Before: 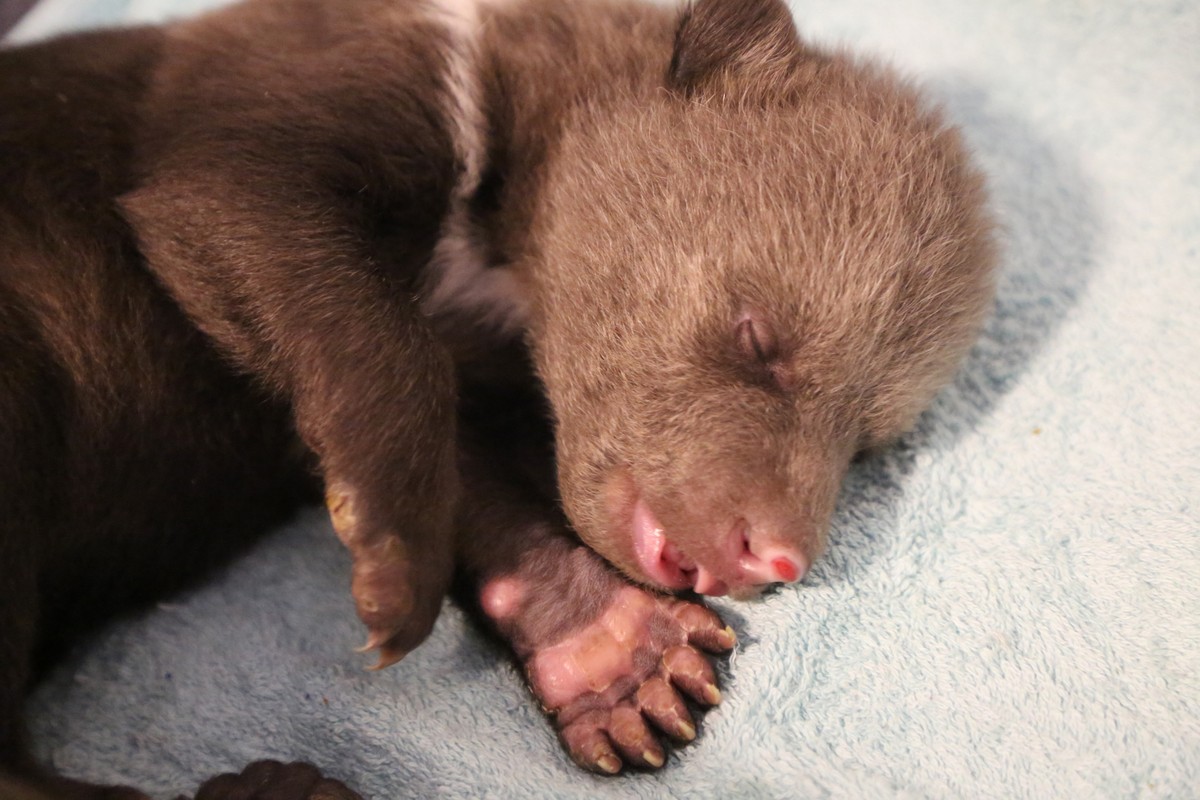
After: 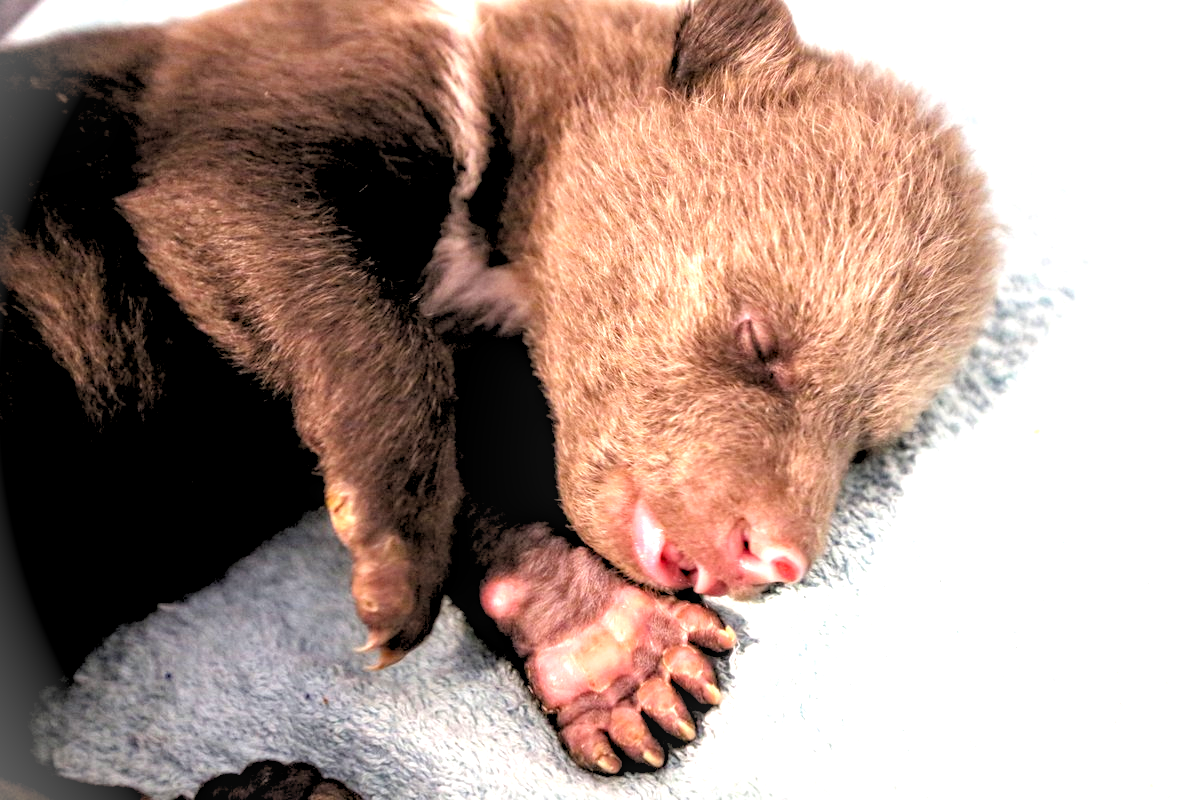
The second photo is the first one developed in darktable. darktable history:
rgb levels: levels [[0.029, 0.461, 0.922], [0, 0.5, 1], [0, 0.5, 1]]
exposure: black level correction 0, exposure 1.2 EV, compensate exposure bias true, compensate highlight preservation false
haze removal: compatibility mode true, adaptive false
vignetting: fall-off start 100%, brightness 0.3, saturation 0
local contrast: detail 130%
